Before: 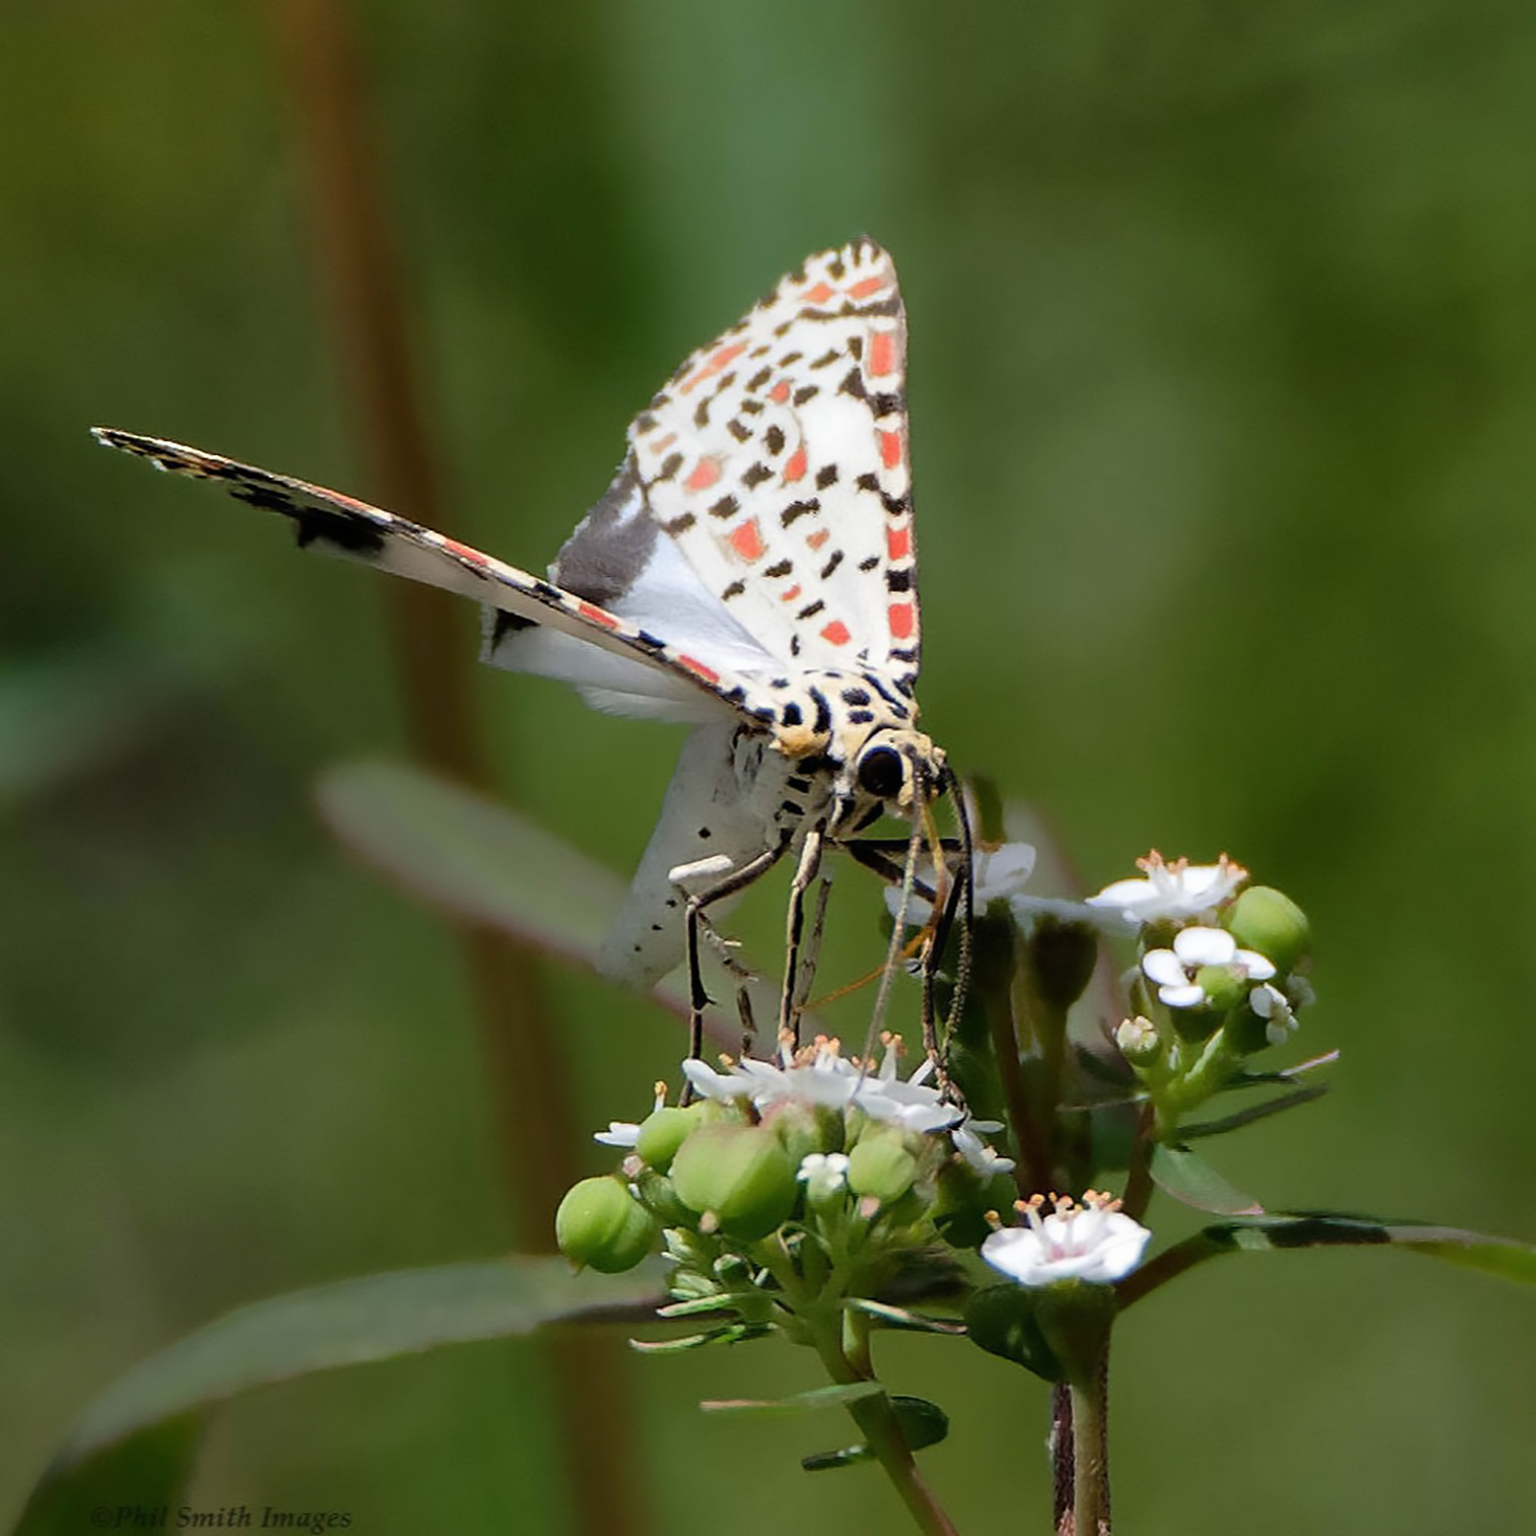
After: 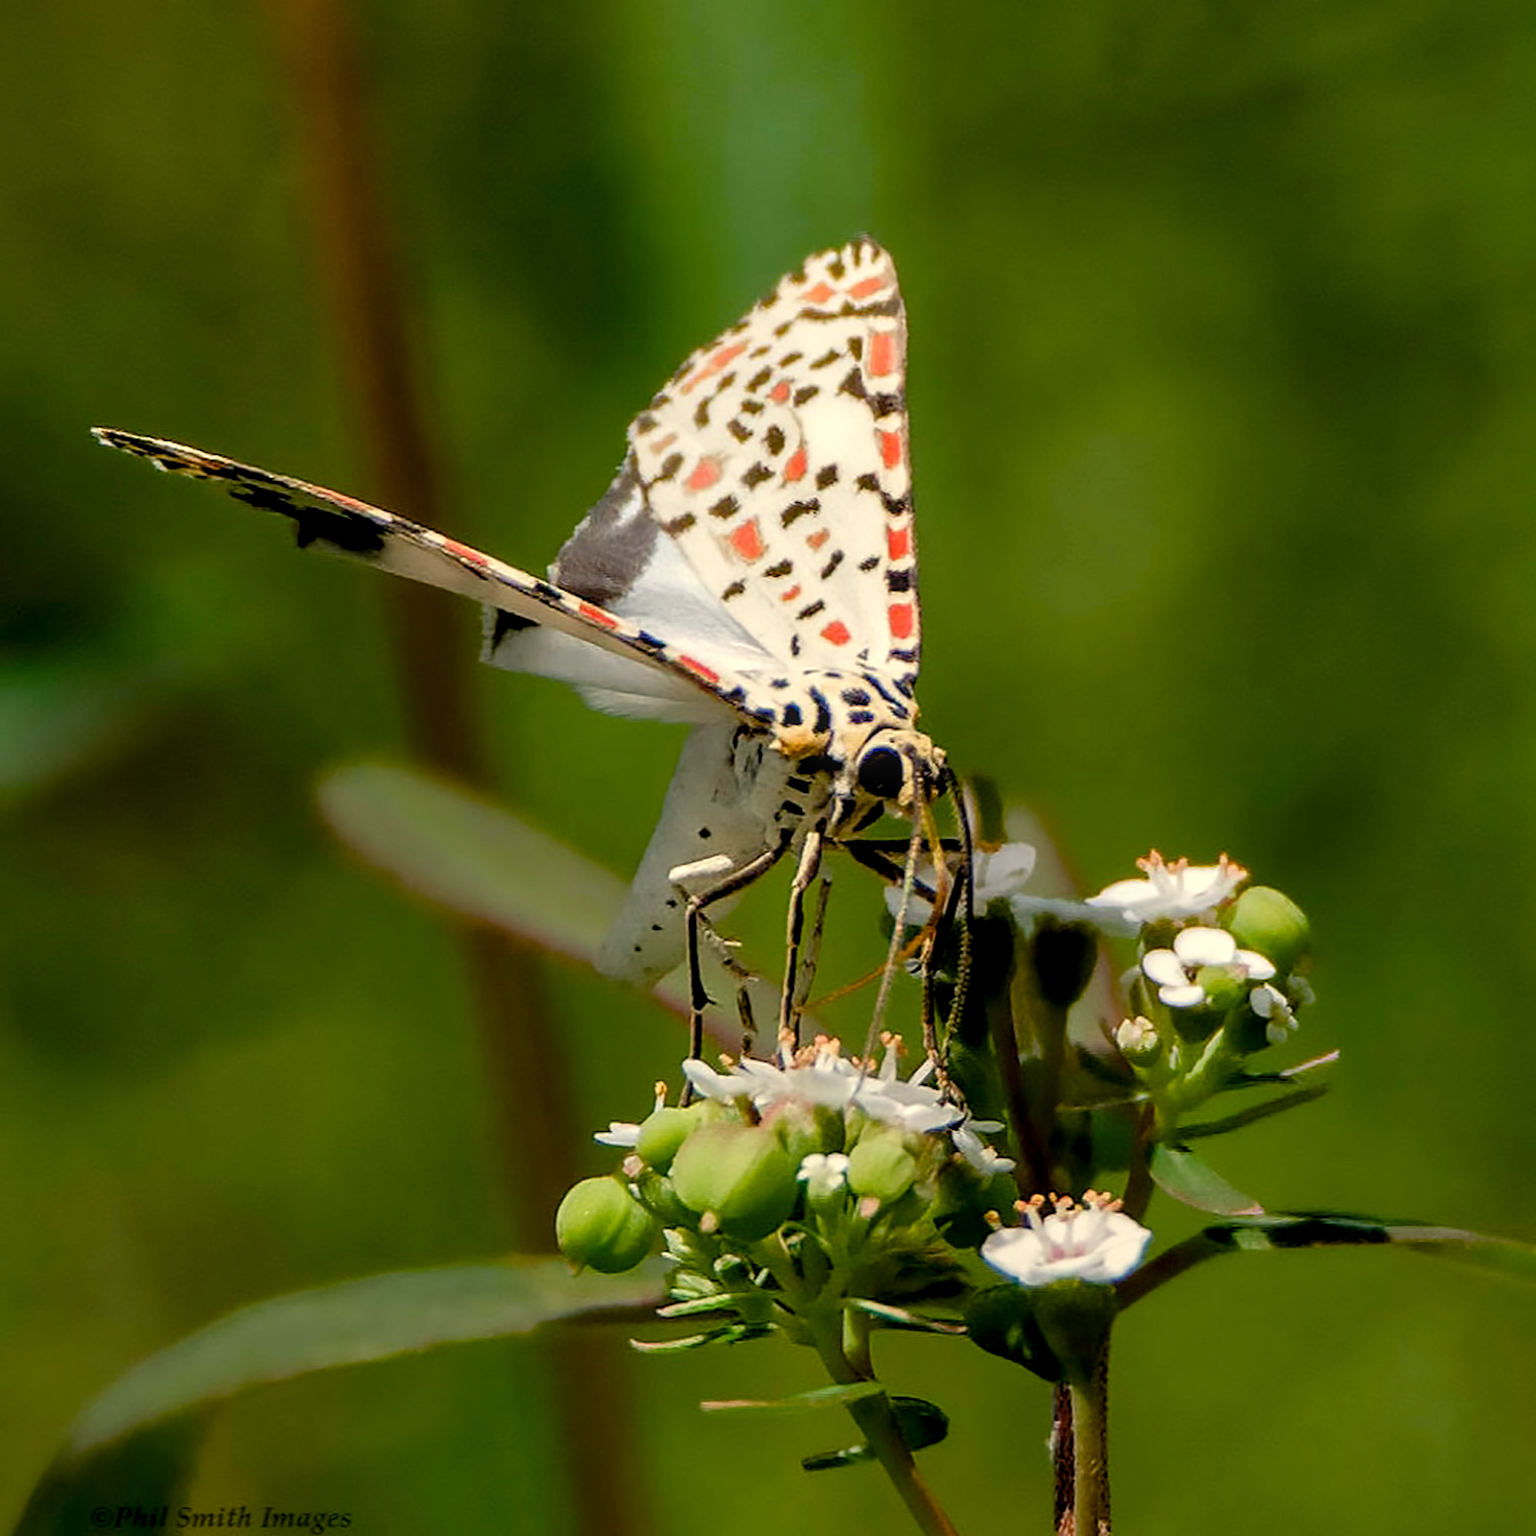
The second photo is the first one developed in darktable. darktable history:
white balance: red 1.029, blue 0.92
local contrast: on, module defaults
color balance rgb: shadows lift › chroma 1%, shadows lift › hue 240.84°, highlights gain › chroma 2%, highlights gain › hue 73.2°, global offset › luminance -0.5%, perceptual saturation grading › global saturation 20%, perceptual saturation grading › highlights -25%, perceptual saturation grading › shadows 50%, global vibrance 15%
